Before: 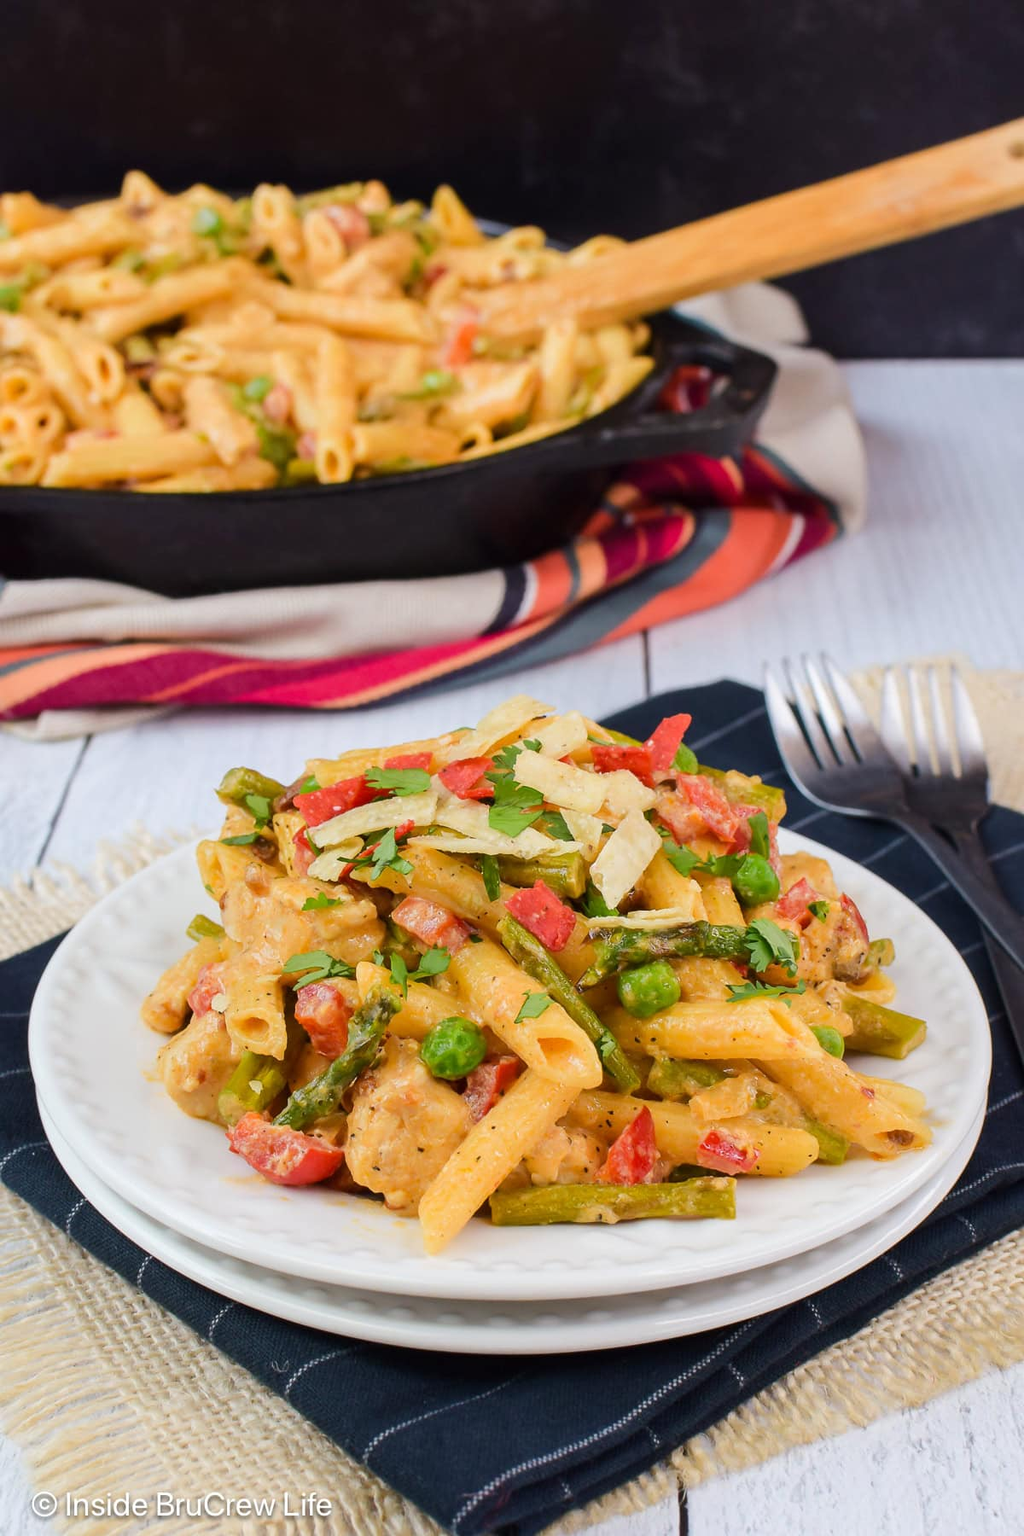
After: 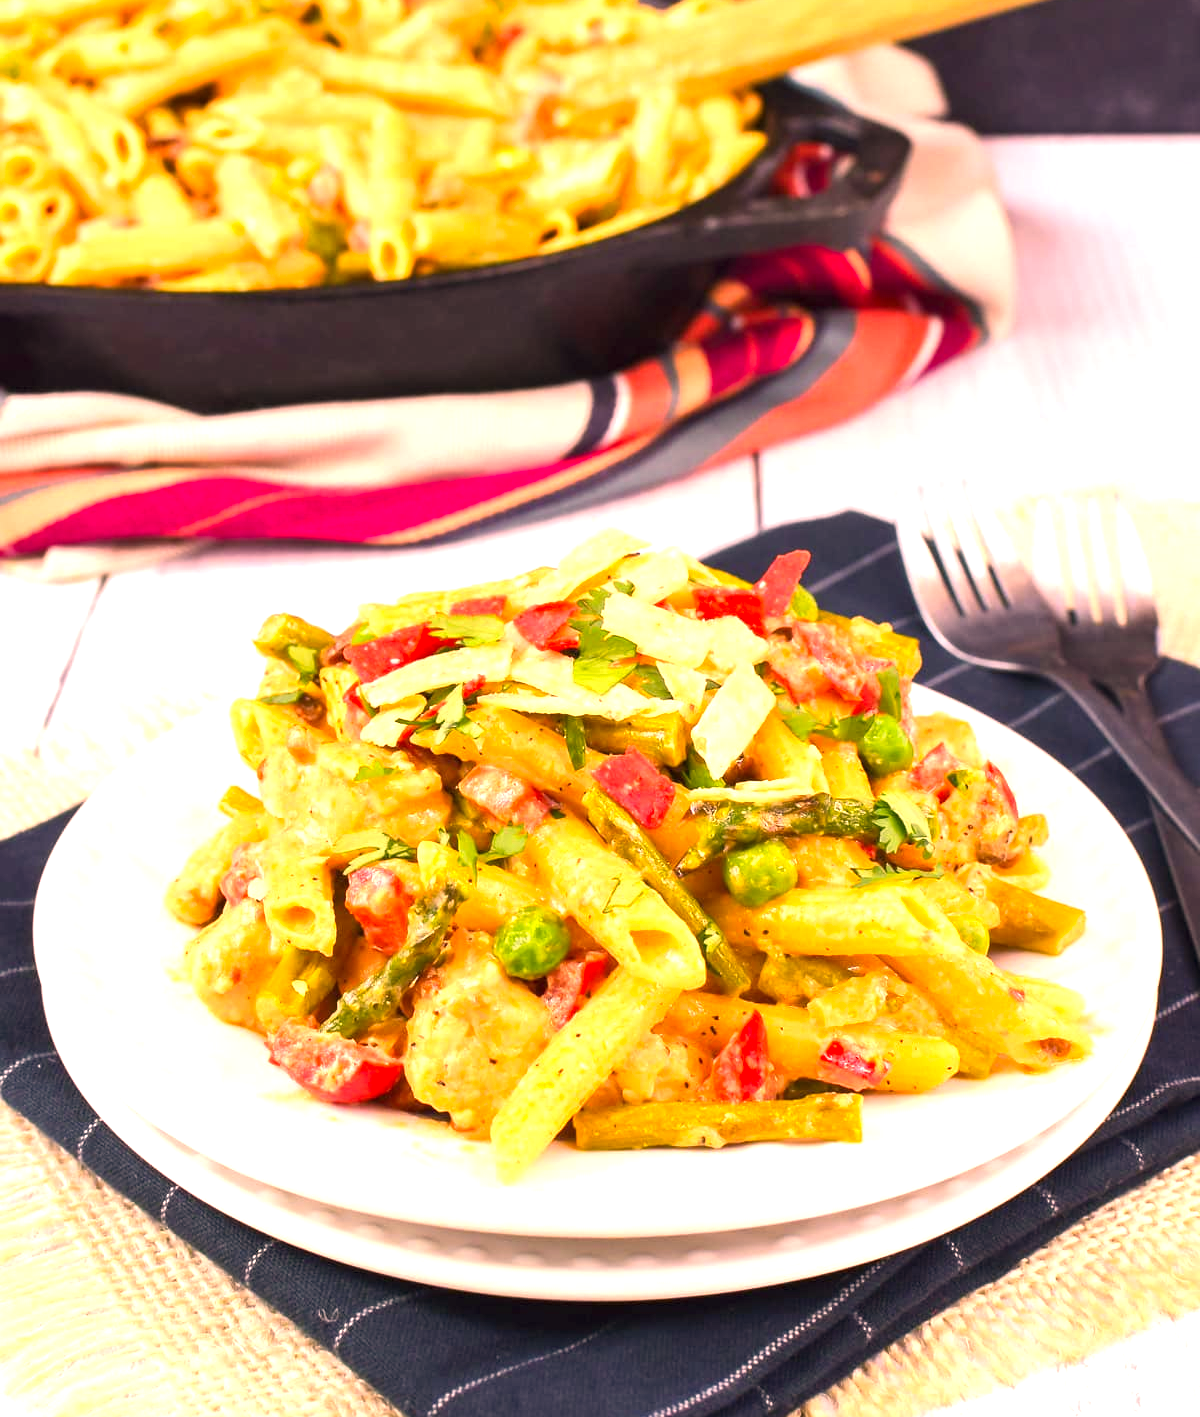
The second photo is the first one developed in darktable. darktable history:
crop and rotate: top 15.909%, bottom 5.323%
exposure: black level correction 0, exposure 1.199 EV, compensate highlight preservation false
color correction: highlights a* 20.91, highlights b* 19.73
